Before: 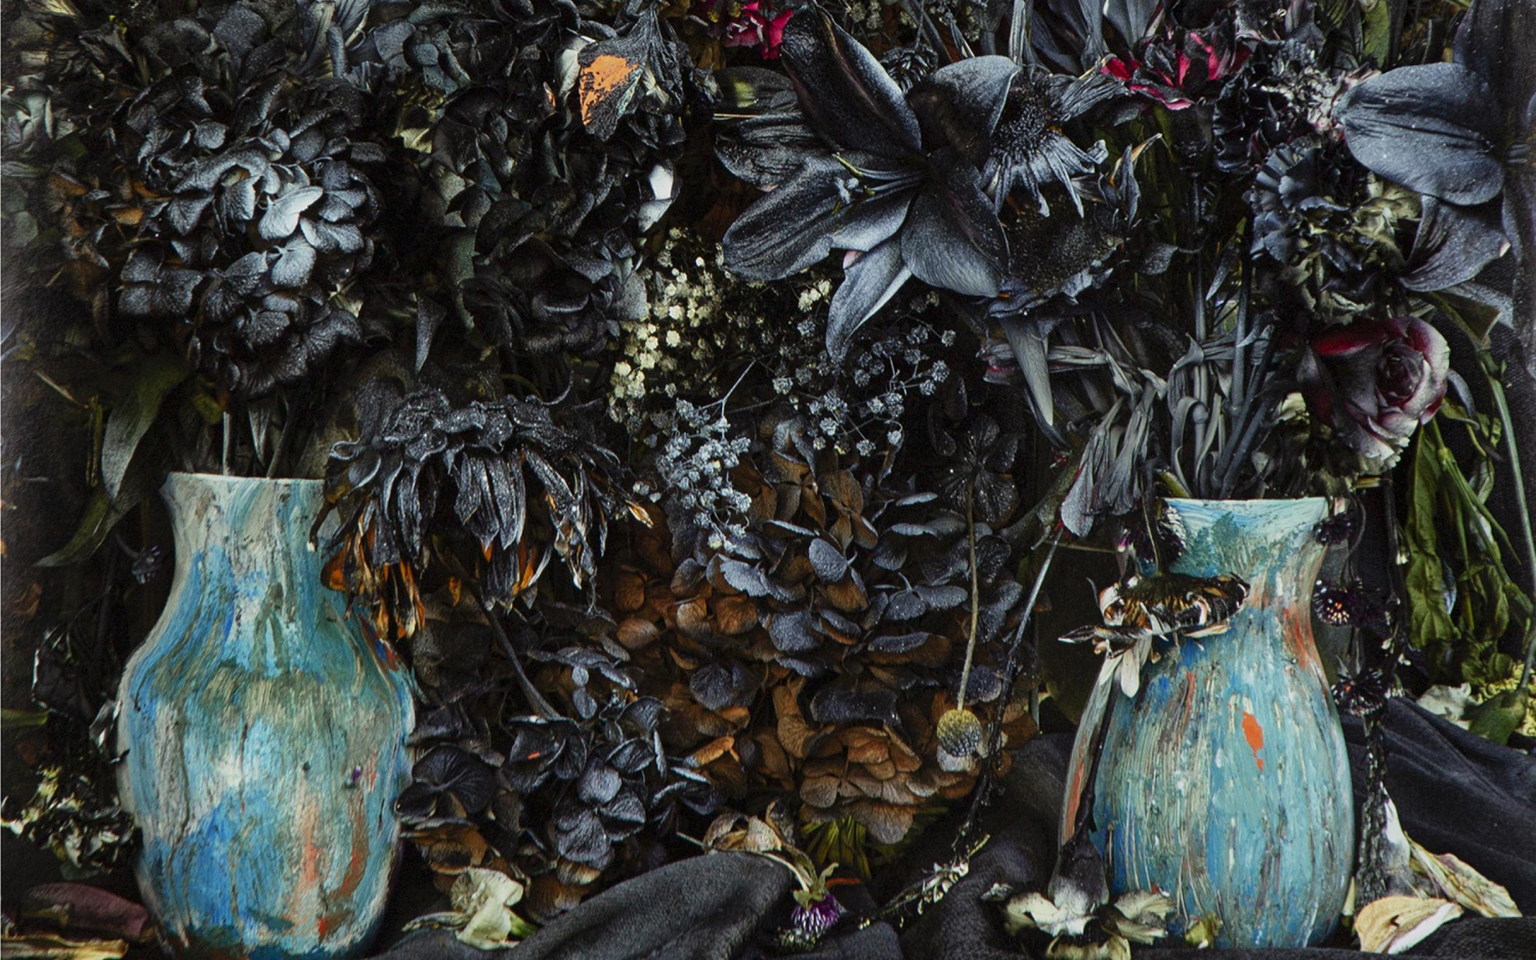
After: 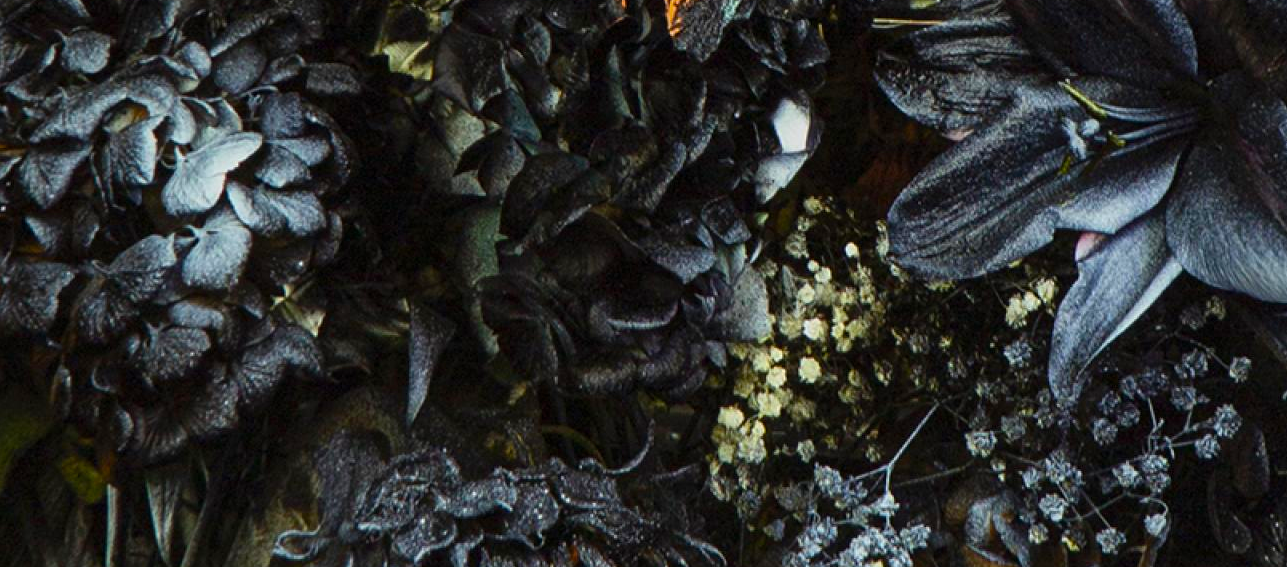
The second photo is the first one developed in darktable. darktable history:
color balance rgb: perceptual saturation grading › global saturation 30%, global vibrance 20%
crop: left 10.121%, top 10.631%, right 36.218%, bottom 51.526%
